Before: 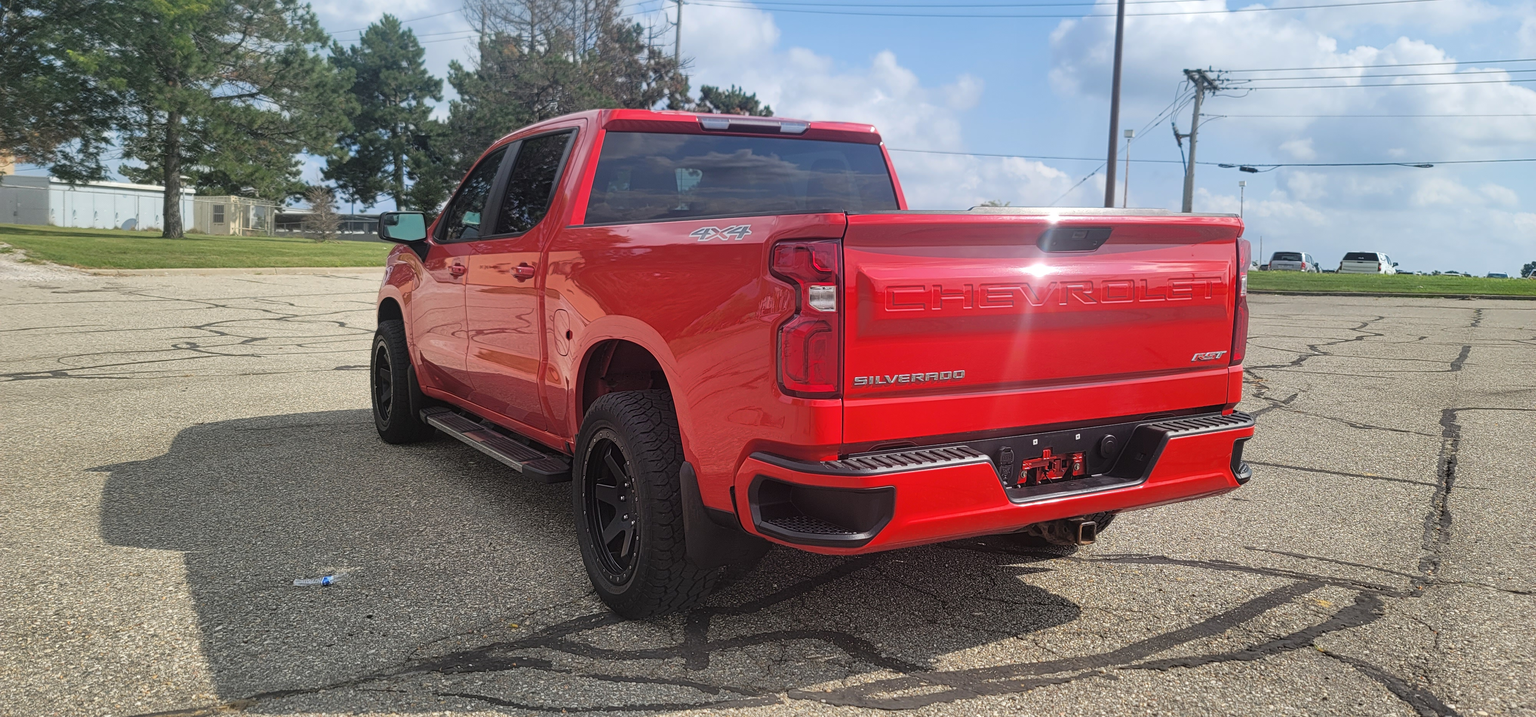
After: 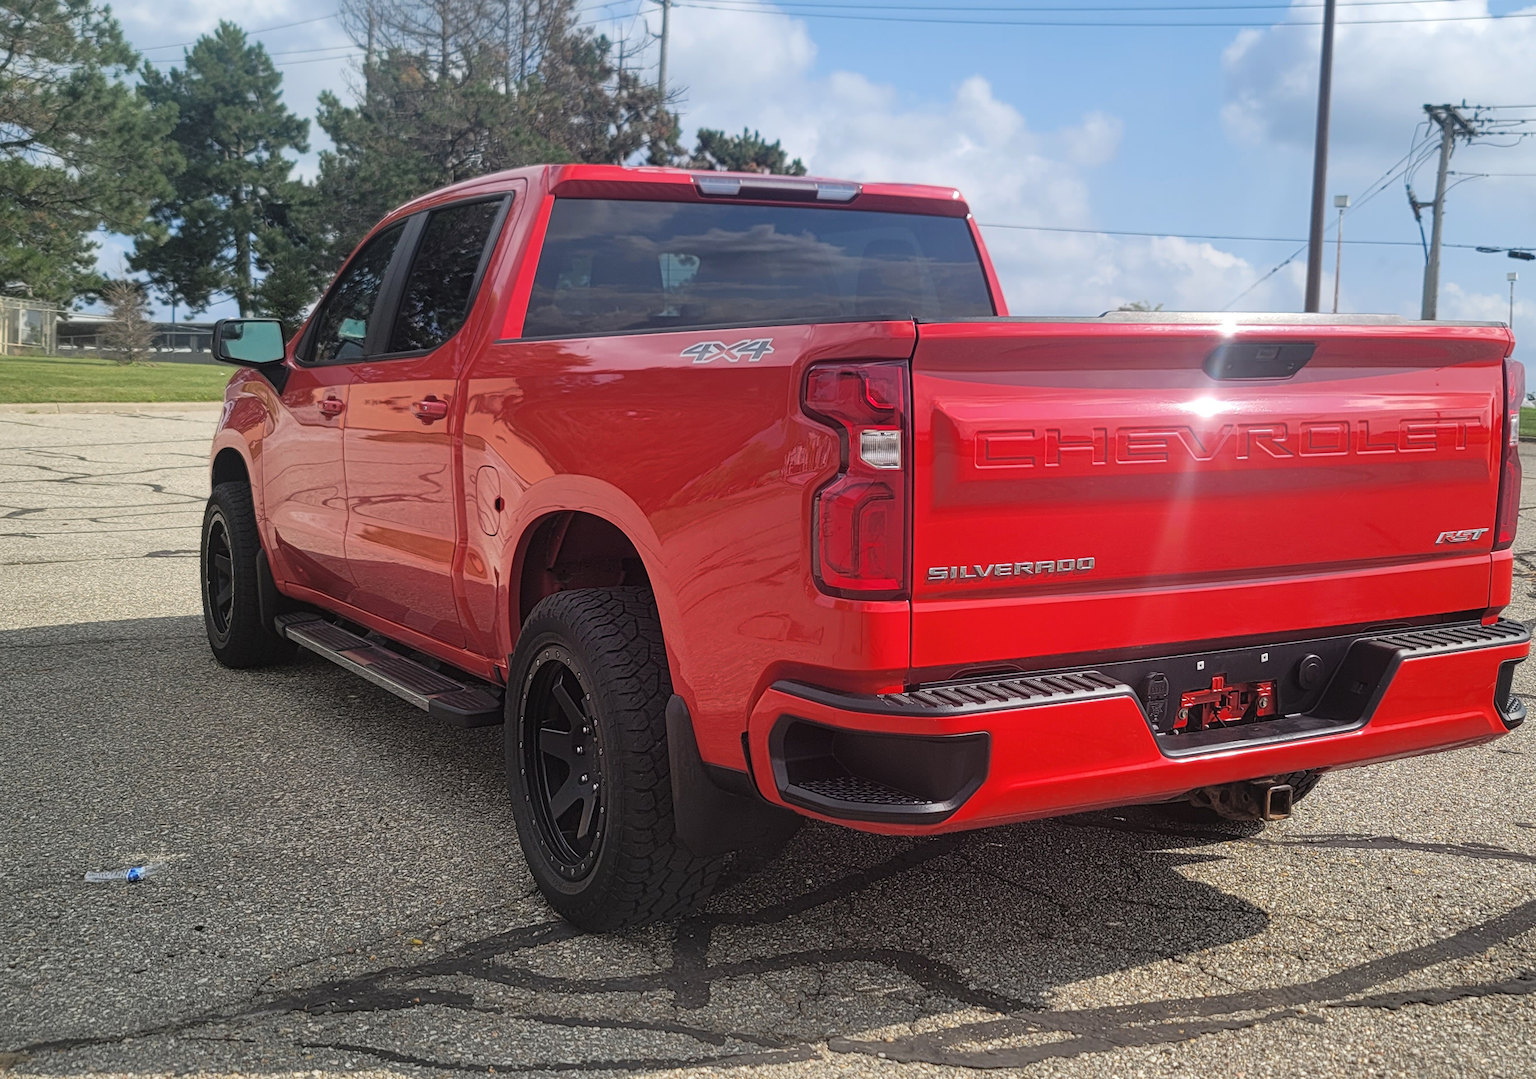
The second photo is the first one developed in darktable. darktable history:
crop and rotate: left 15.466%, right 18.047%
